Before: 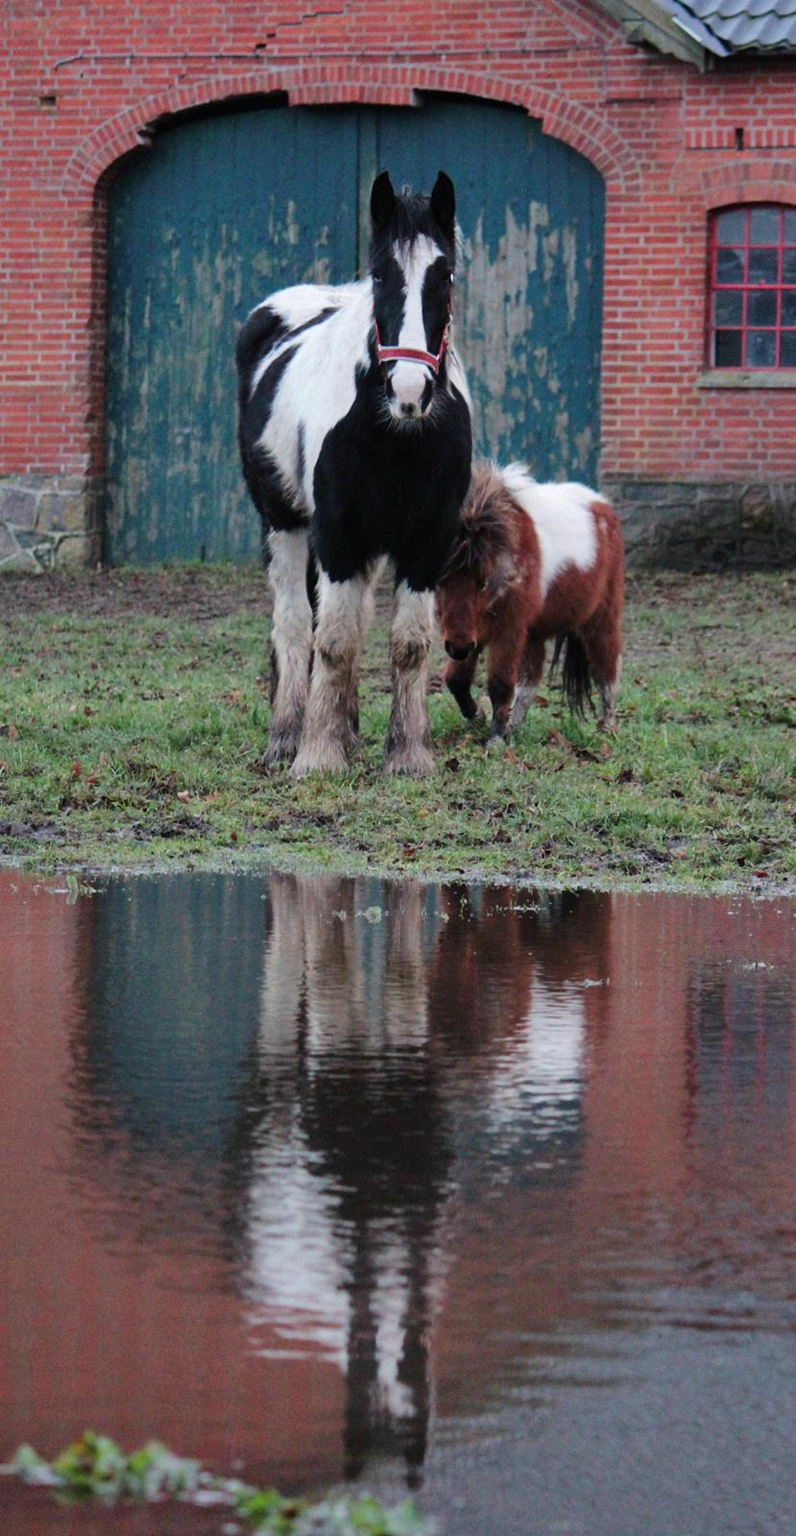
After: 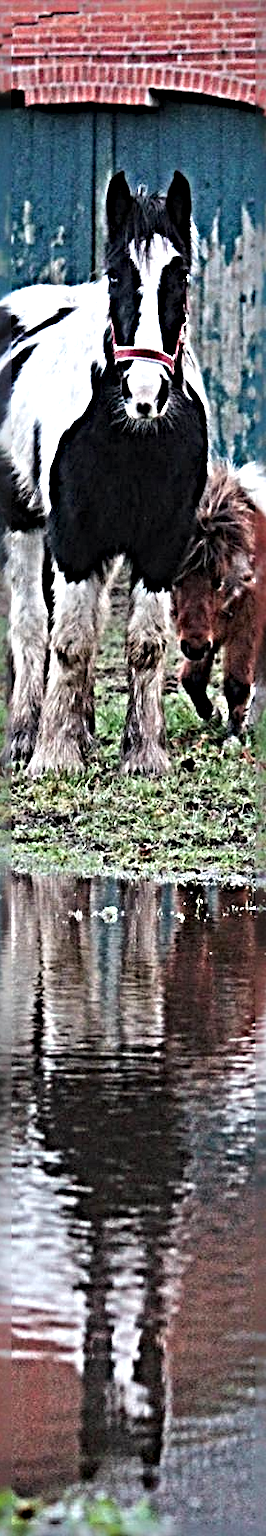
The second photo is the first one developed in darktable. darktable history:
exposure: black level correction 0, exposure 0.59 EV, compensate highlight preservation false
crop: left 33.188%, right 33.267%
sharpen: radius 6.29, amount 1.786, threshold 0.132
